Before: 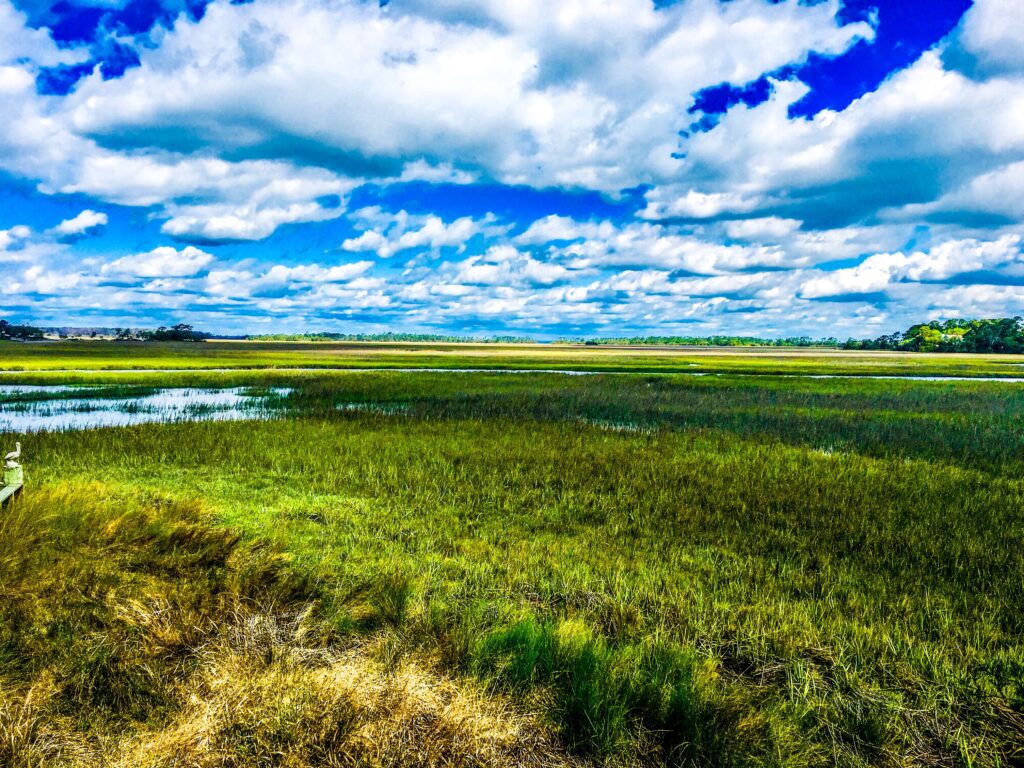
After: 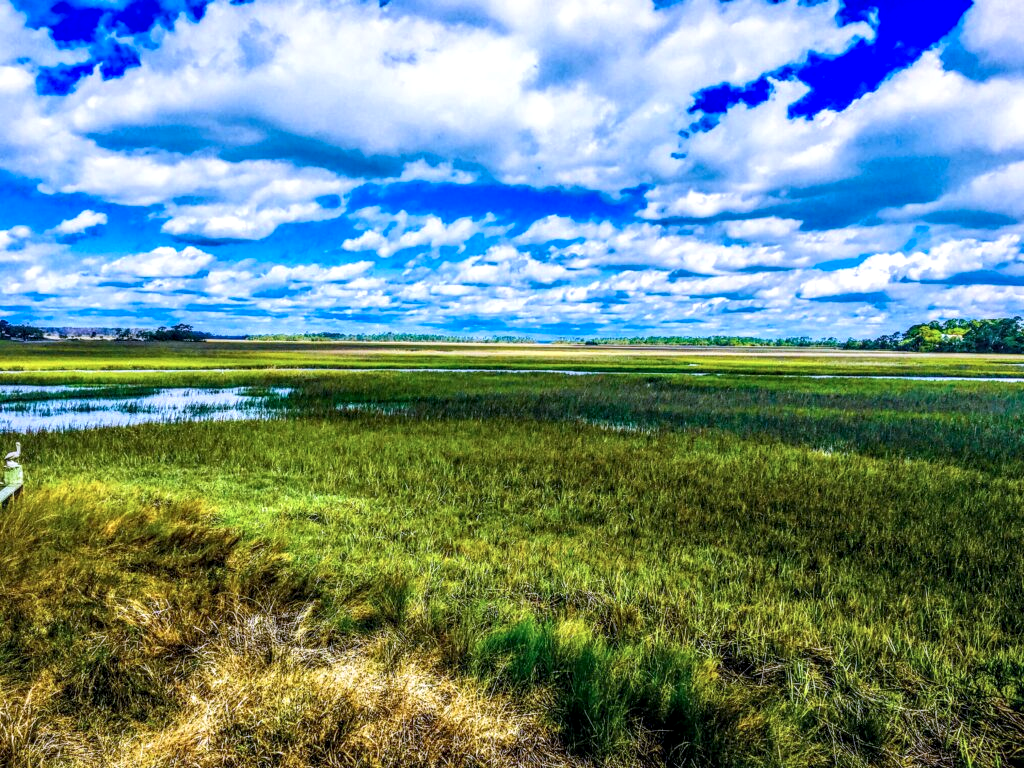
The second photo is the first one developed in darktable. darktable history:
color calibration: output R [1.063, -0.012, -0.003, 0], output B [-0.079, 0.047, 1, 0], illuminant custom, x 0.389, y 0.387, temperature 3838.64 K
local contrast: on, module defaults
